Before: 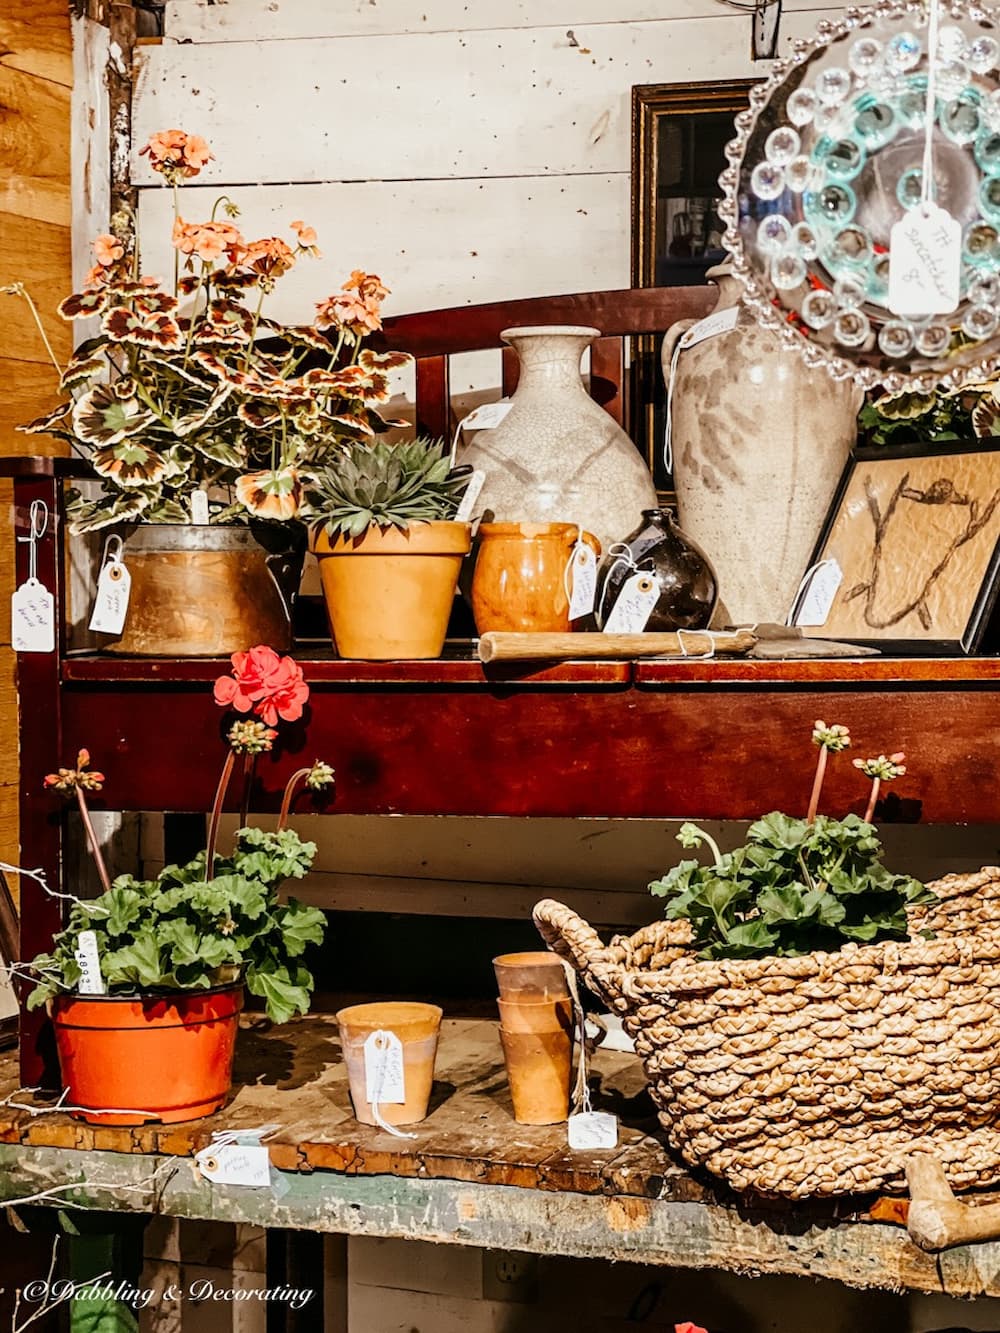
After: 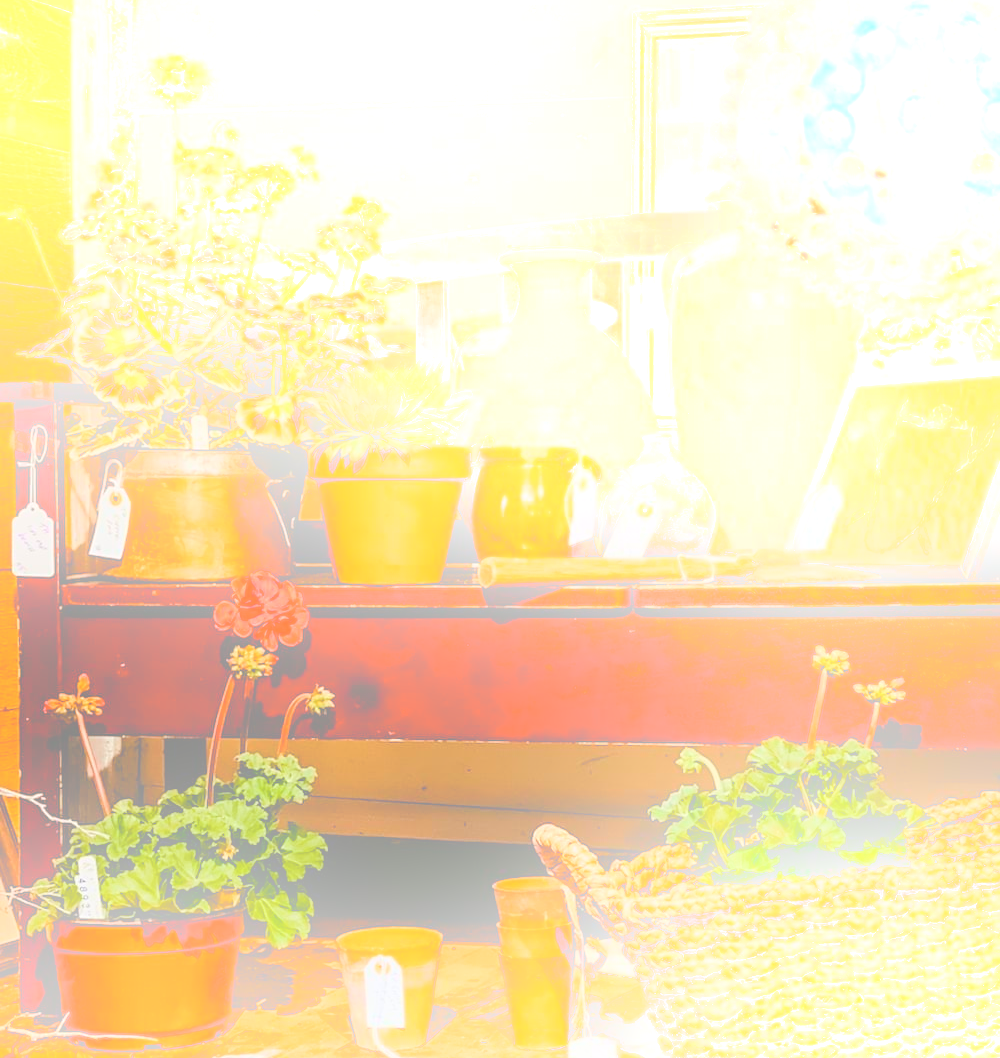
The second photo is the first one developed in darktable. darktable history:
contrast brightness saturation: contrast -0.1, saturation -0.1
sharpen: amount 0.2
crop and rotate: top 5.667%, bottom 14.937%
bloom: size 25%, threshold 5%, strength 90%
color balance rgb: perceptual saturation grading › global saturation 25%, perceptual brilliance grading › mid-tones 10%, perceptual brilliance grading › shadows 15%, global vibrance 20%
